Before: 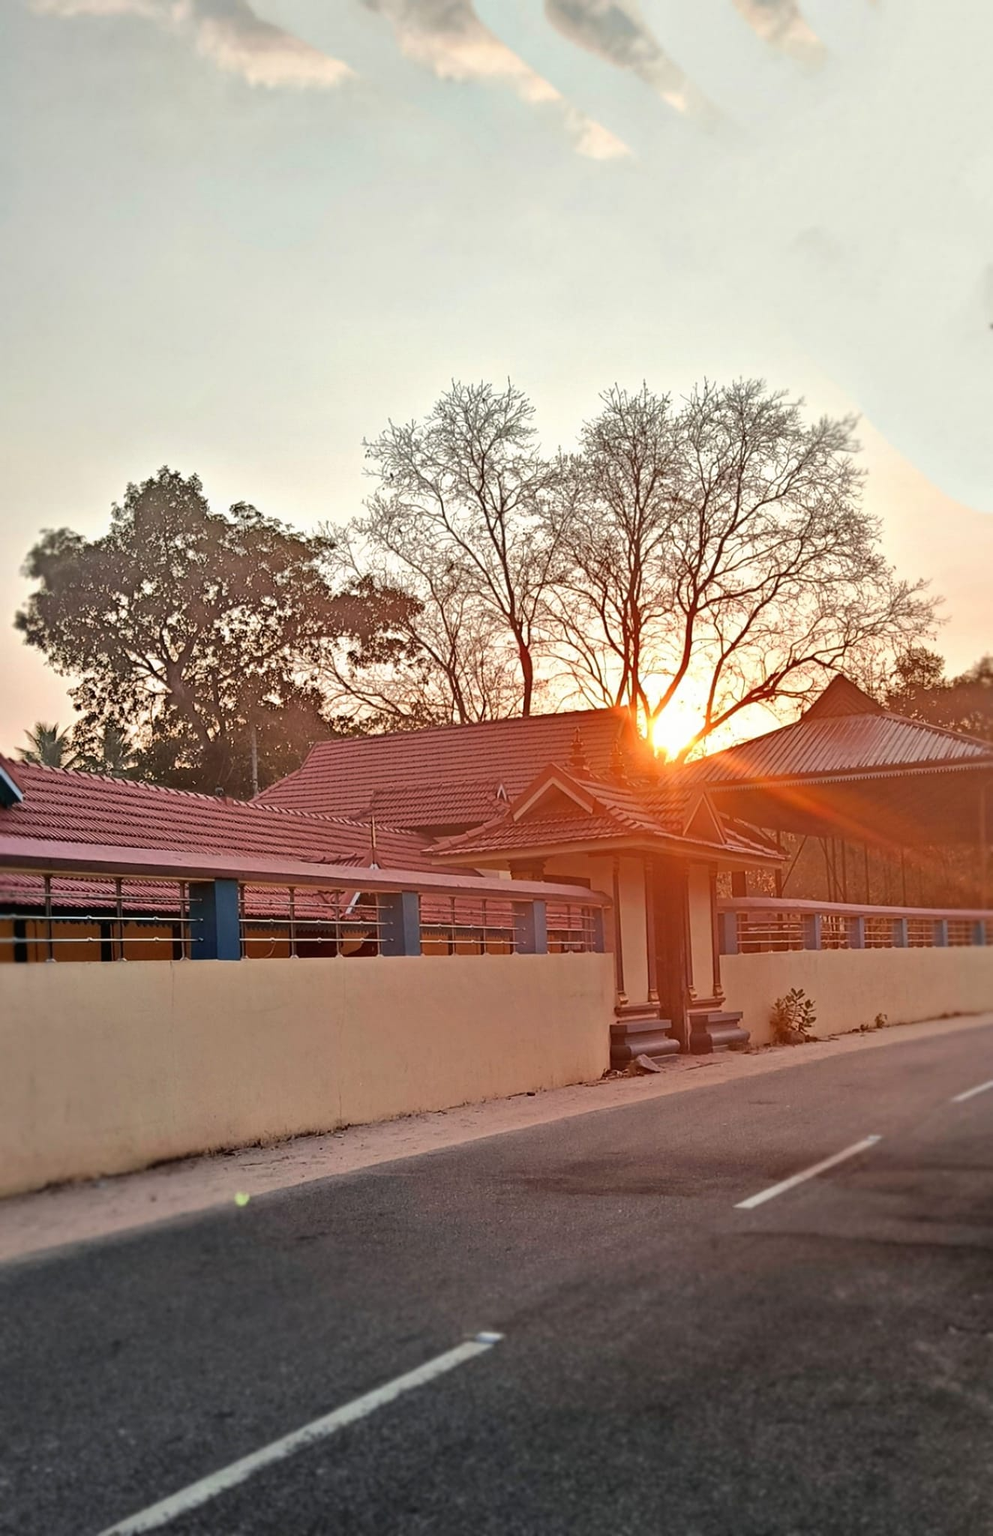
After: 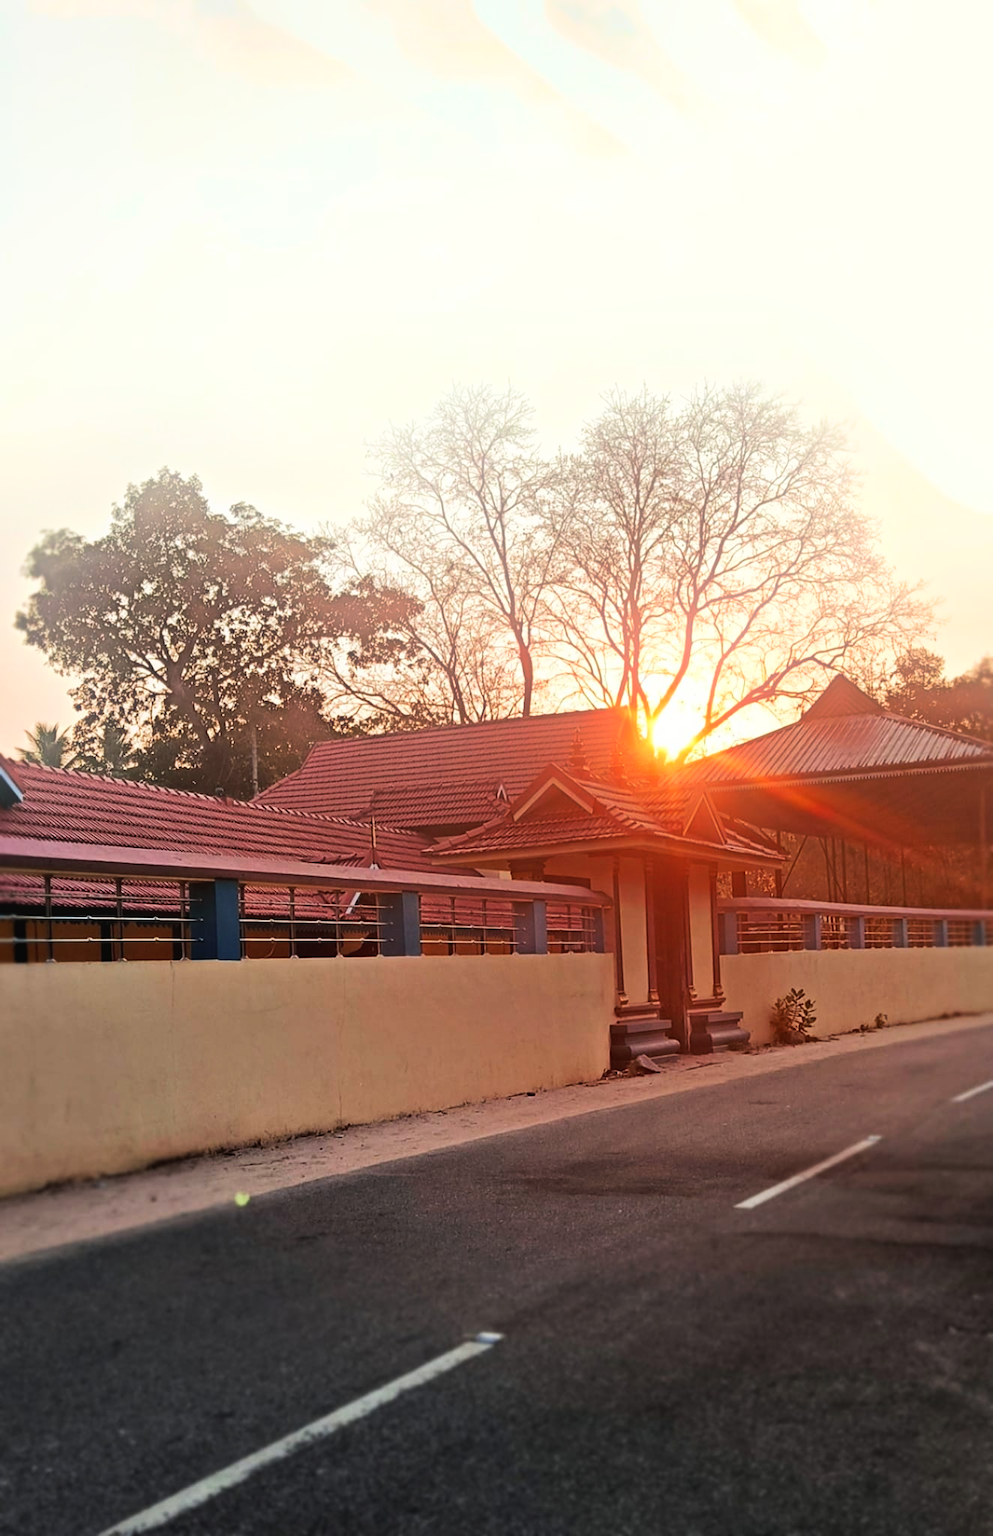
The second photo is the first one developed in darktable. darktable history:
bloom: threshold 82.5%, strength 16.25%
tone curve: curves: ch0 [(0, 0) (0.003, 0.012) (0.011, 0.015) (0.025, 0.02) (0.044, 0.032) (0.069, 0.044) (0.1, 0.063) (0.136, 0.085) (0.177, 0.121) (0.224, 0.159) (0.277, 0.207) (0.335, 0.261) (0.399, 0.328) (0.468, 0.41) (0.543, 0.506) (0.623, 0.609) (0.709, 0.719) (0.801, 0.82) (0.898, 0.907) (1, 1)], preserve colors none
